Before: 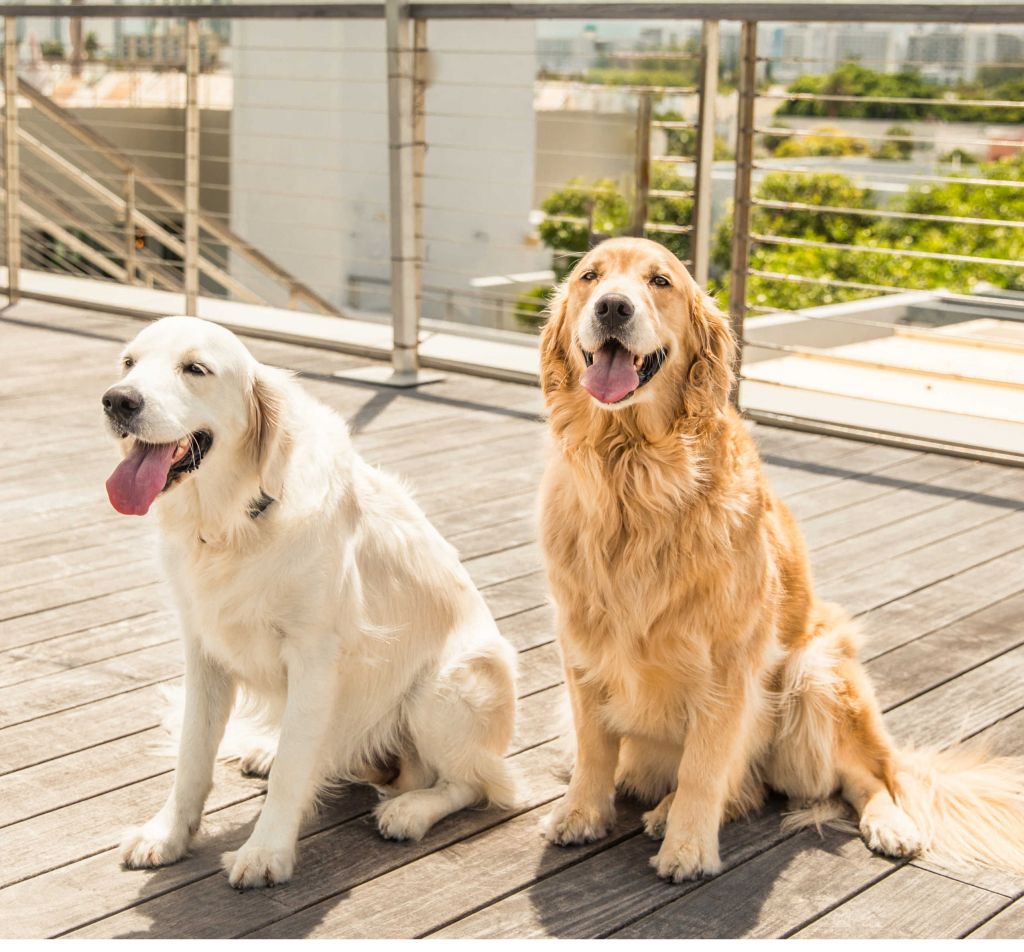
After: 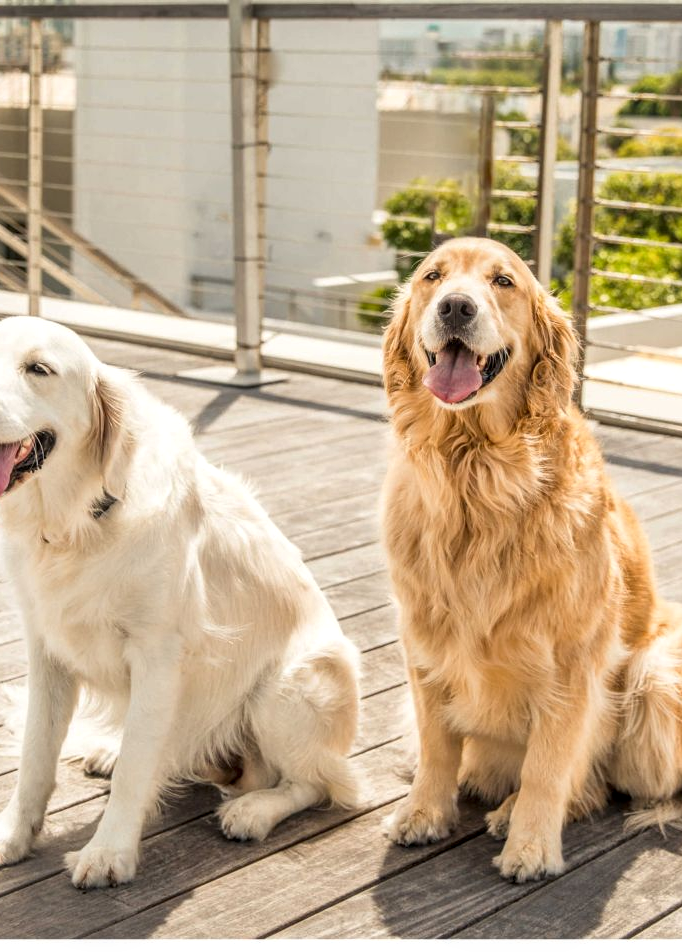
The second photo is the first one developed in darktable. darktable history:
crop: left 15.419%, right 17.914%
local contrast: on, module defaults
